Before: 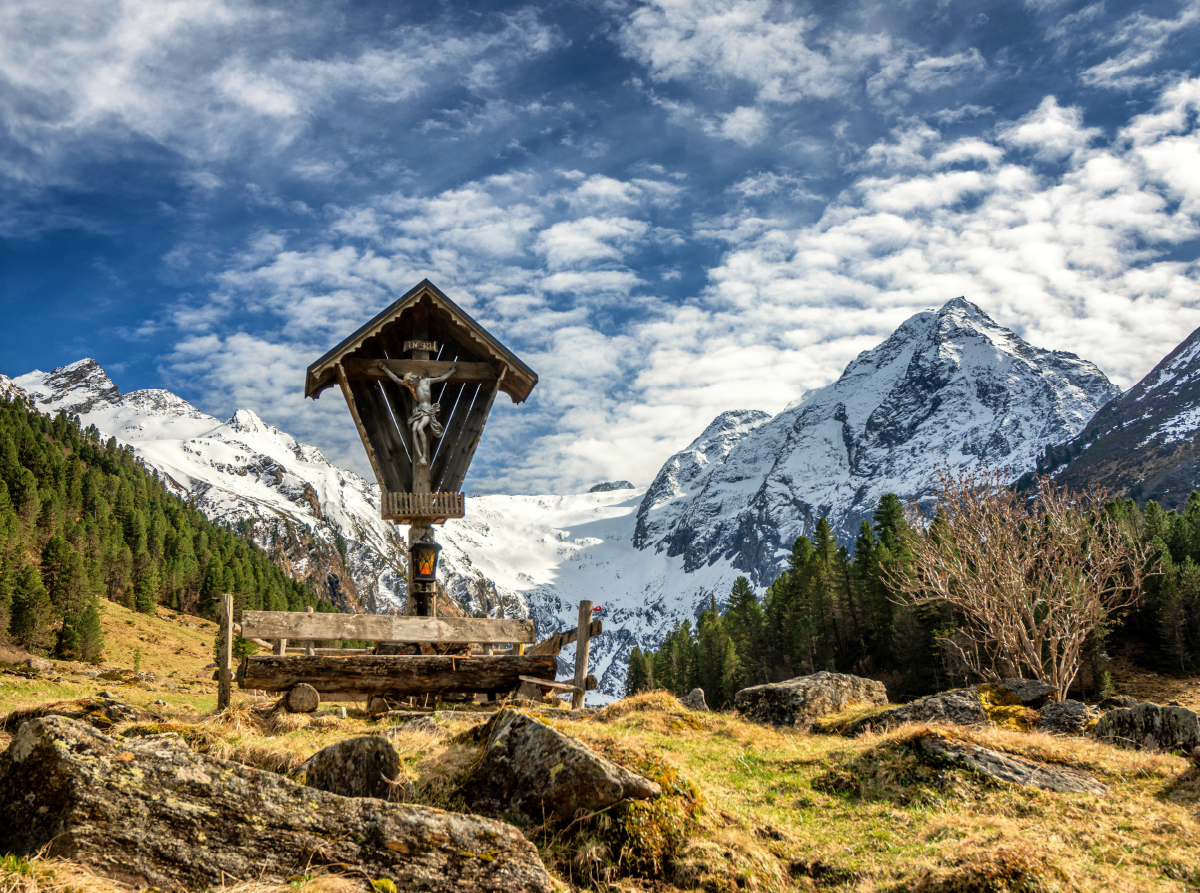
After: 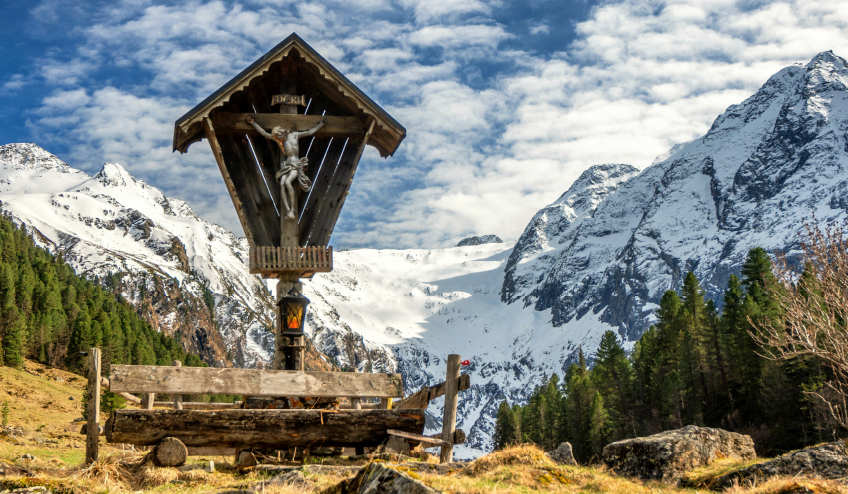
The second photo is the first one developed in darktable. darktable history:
crop: left 11.034%, top 27.549%, right 18.256%, bottom 17.035%
